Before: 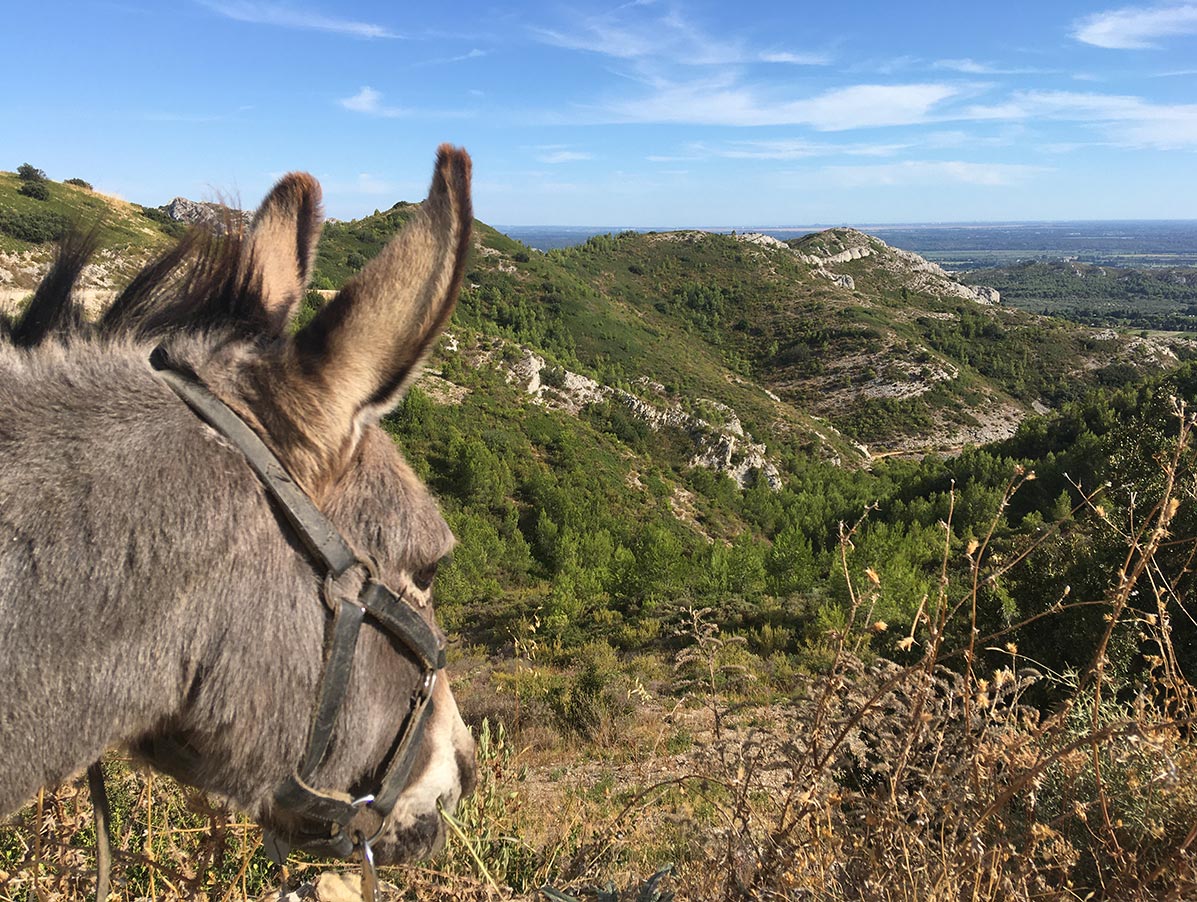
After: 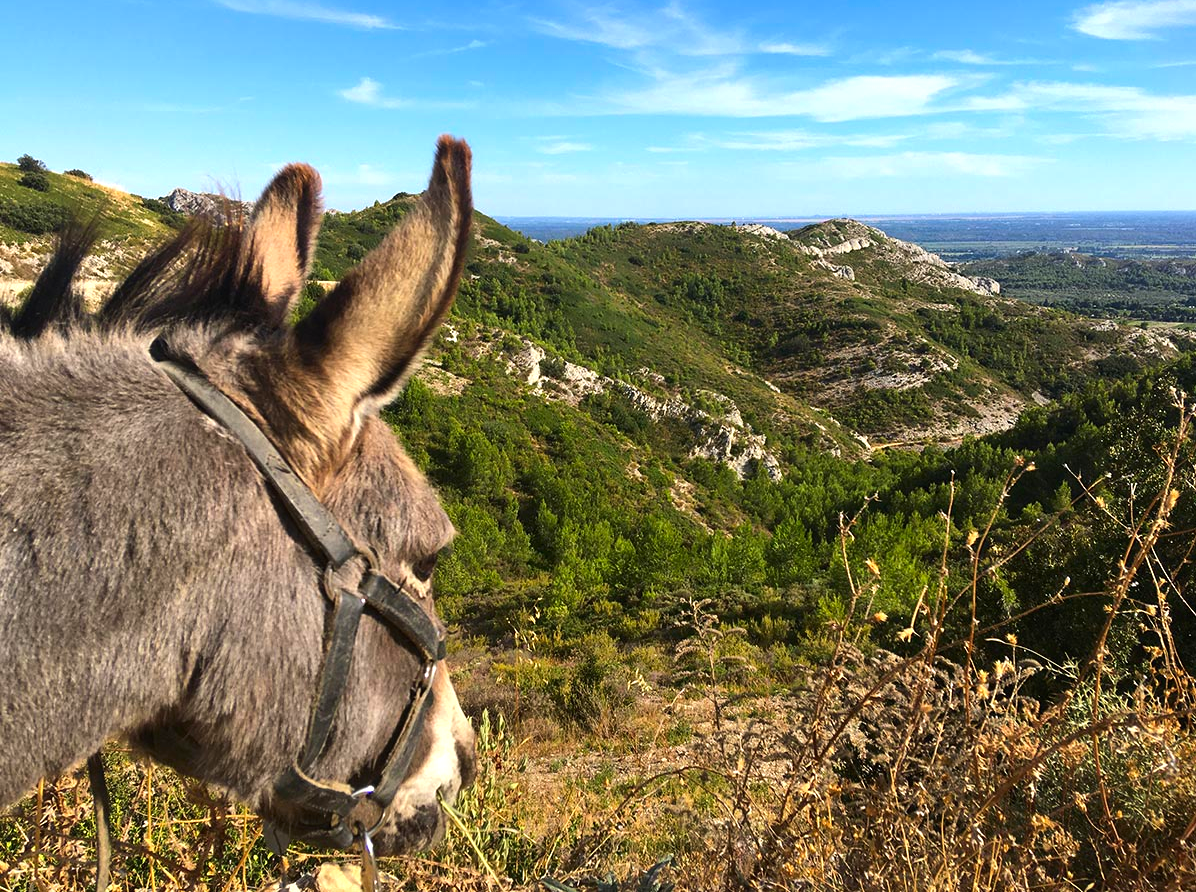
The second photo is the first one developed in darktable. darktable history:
rotate and perspective: automatic cropping original format, crop left 0, crop top 0
contrast brightness saturation: brightness -0.02, saturation 0.35
tone equalizer: -8 EV -0.417 EV, -7 EV -0.389 EV, -6 EV -0.333 EV, -5 EV -0.222 EV, -3 EV 0.222 EV, -2 EV 0.333 EV, -1 EV 0.389 EV, +0 EV 0.417 EV, edges refinement/feathering 500, mask exposure compensation -1.57 EV, preserve details no
crop: top 1.049%, right 0.001%
